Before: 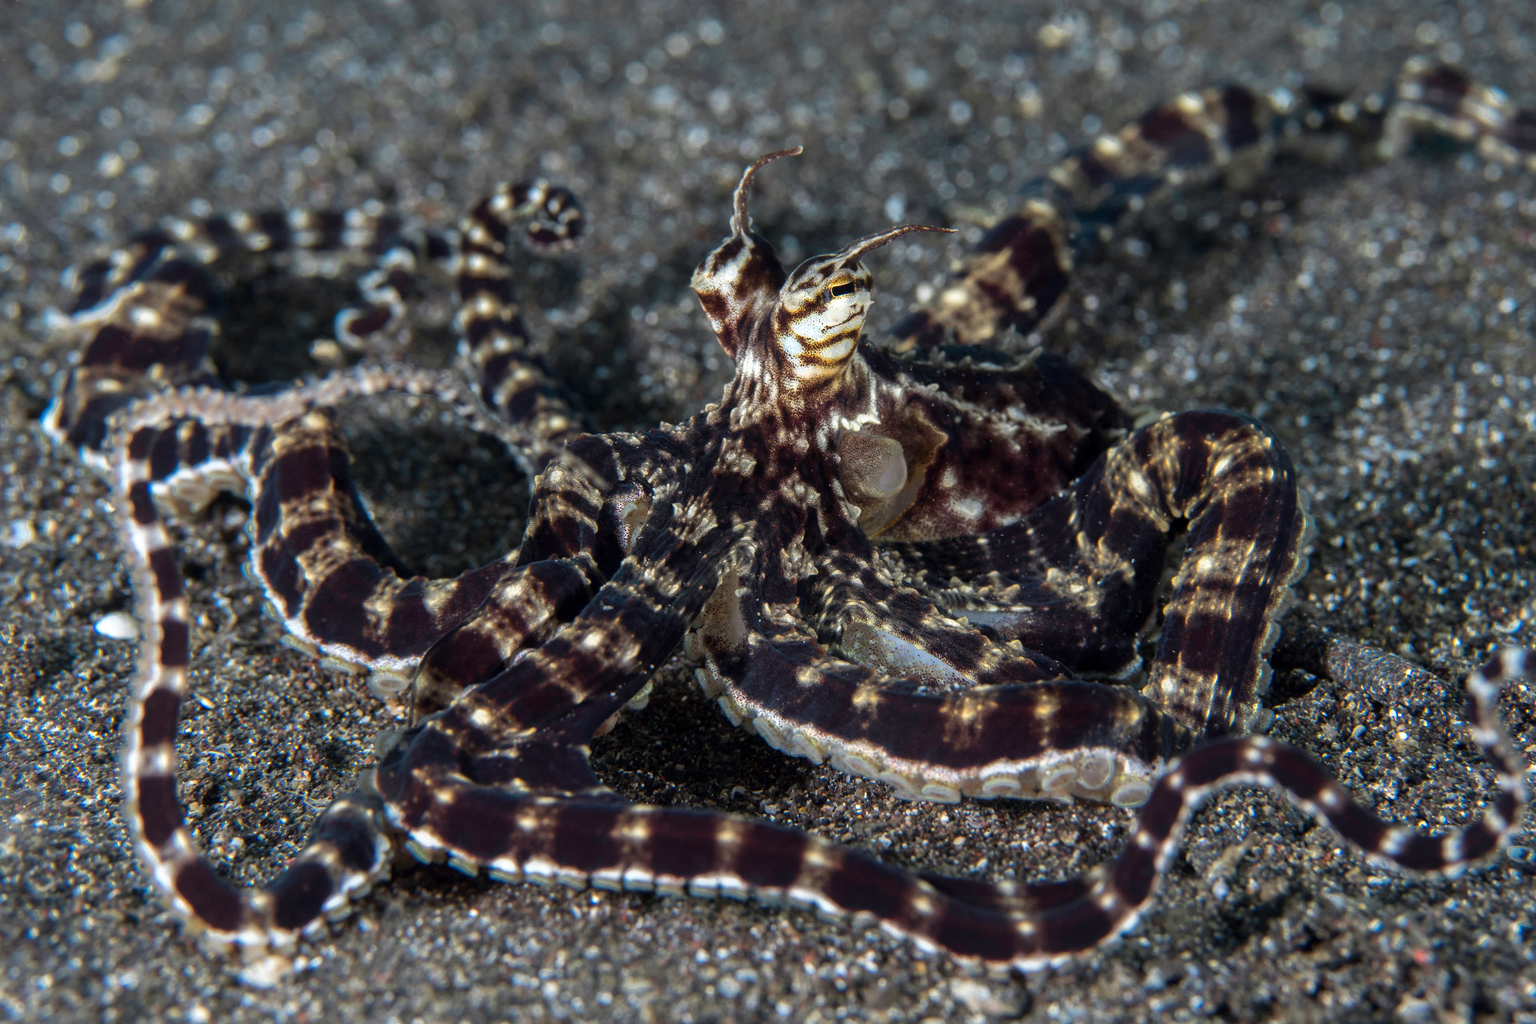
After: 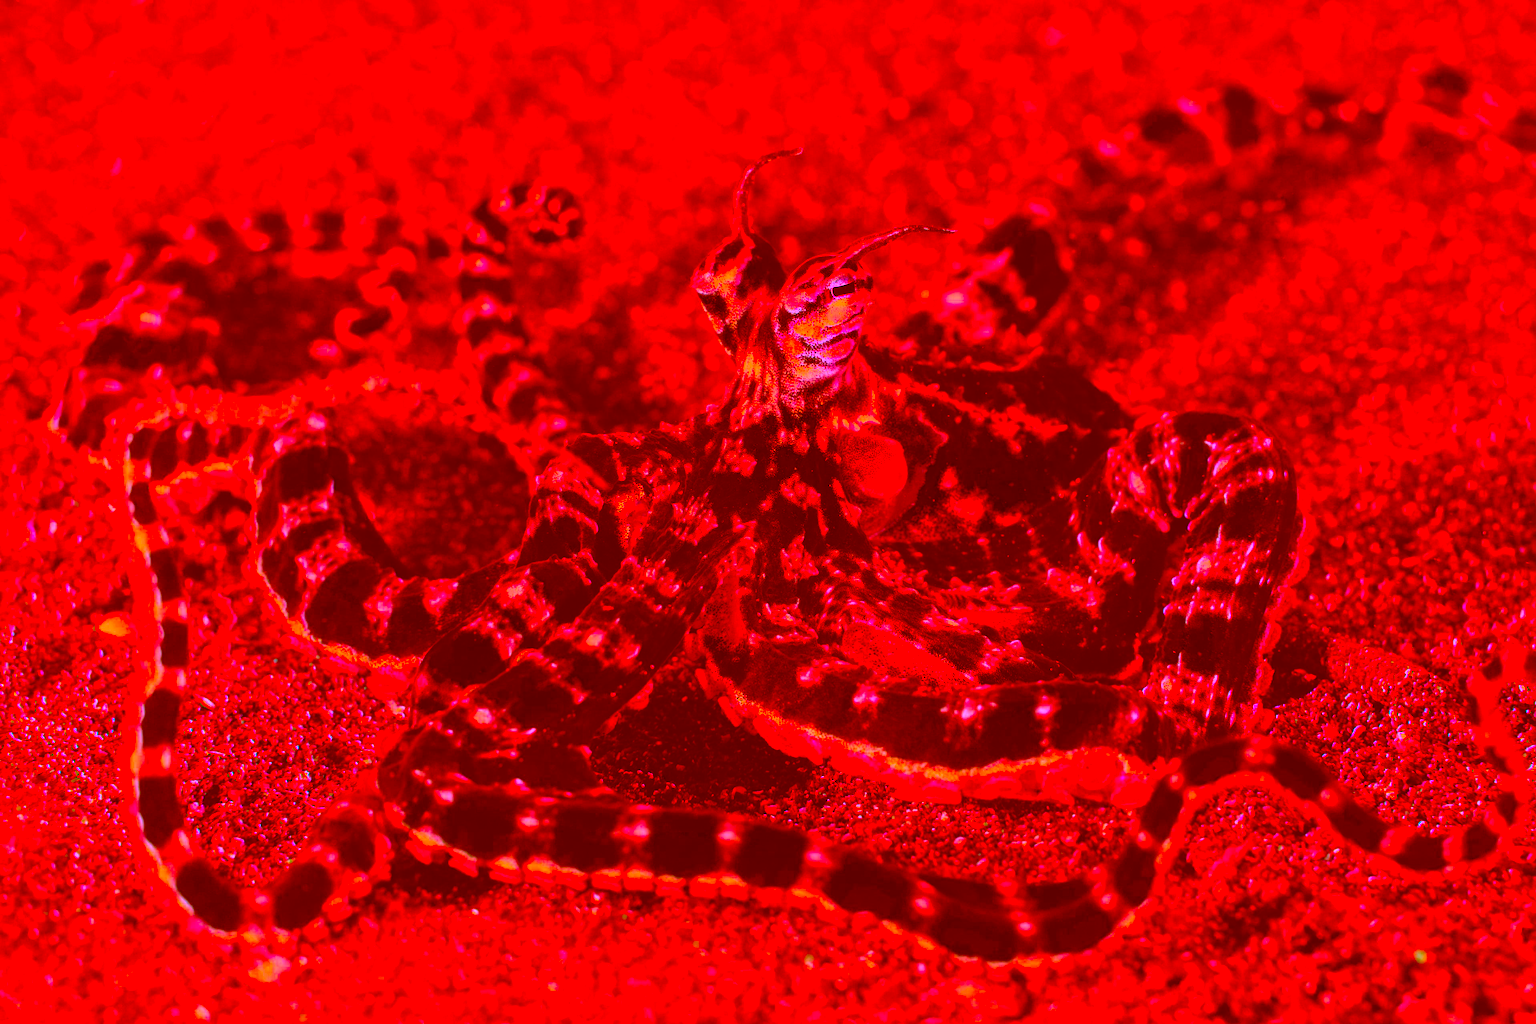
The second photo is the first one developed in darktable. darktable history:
exposure: black level correction 0.005, exposure 0.275 EV, compensate exposure bias true, compensate highlight preservation false
color correction: highlights a* -39.24, highlights b* -39.85, shadows a* -39.52, shadows b* -39.72, saturation -2.97
